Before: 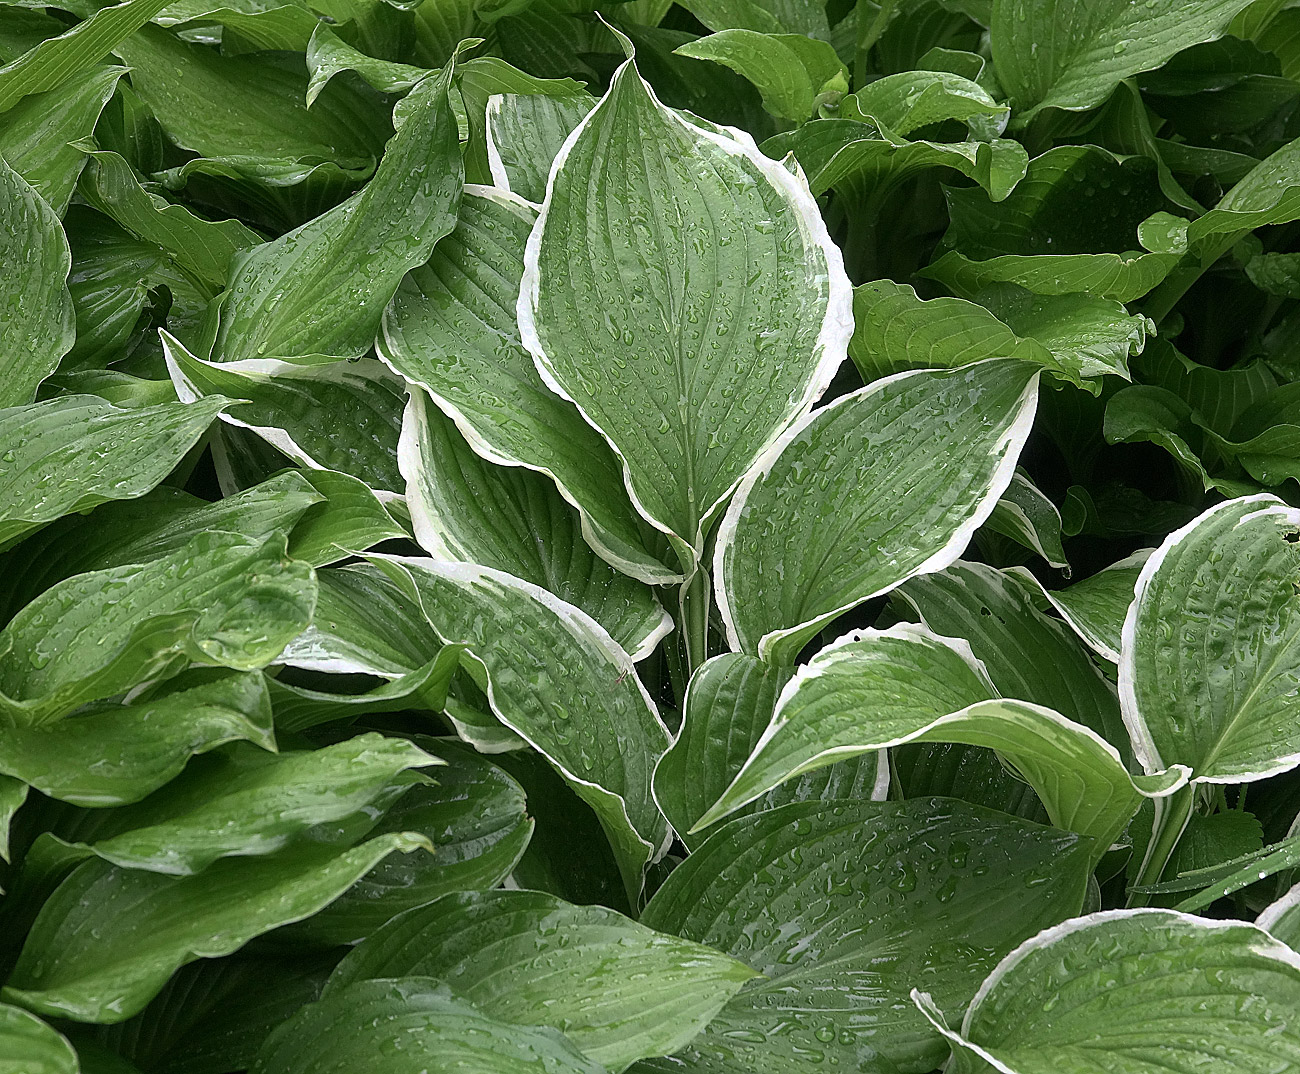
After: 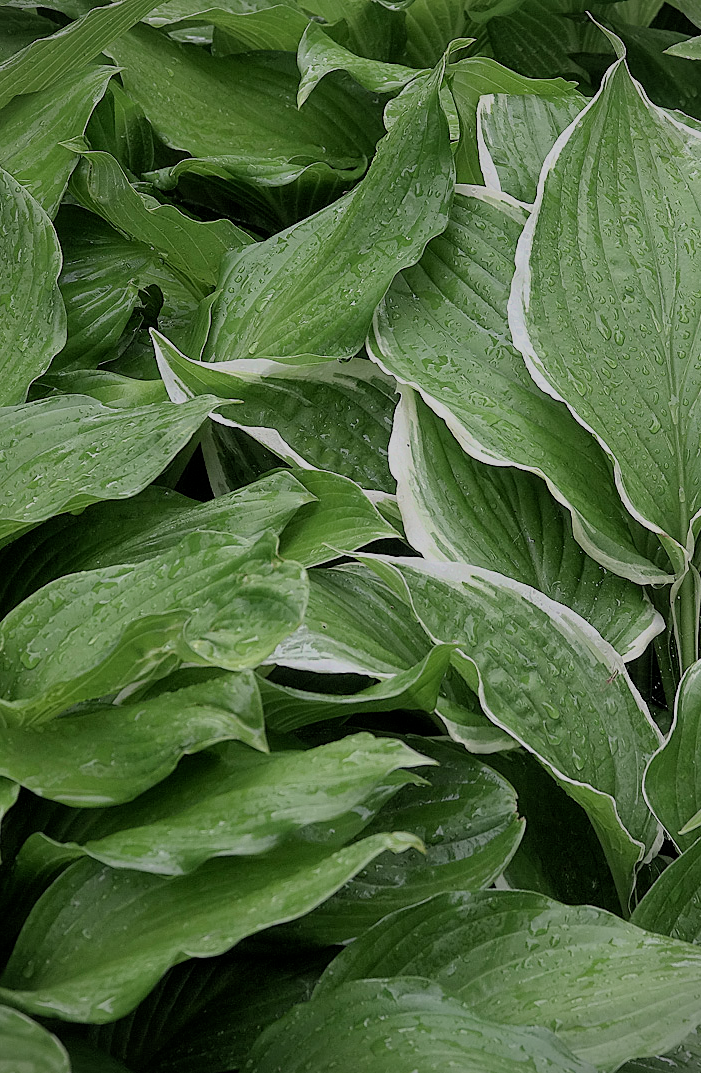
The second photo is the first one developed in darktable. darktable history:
filmic rgb: black relative exposure -8.78 EV, white relative exposure 4.98 EV, target black luminance 0%, hardness 3.78, latitude 66.31%, contrast 0.834, shadows ↔ highlights balance 19.22%
crop: left 0.696%, right 45.368%, bottom 0.089%
vignetting: fall-off start 91.75%, brightness -0.575
